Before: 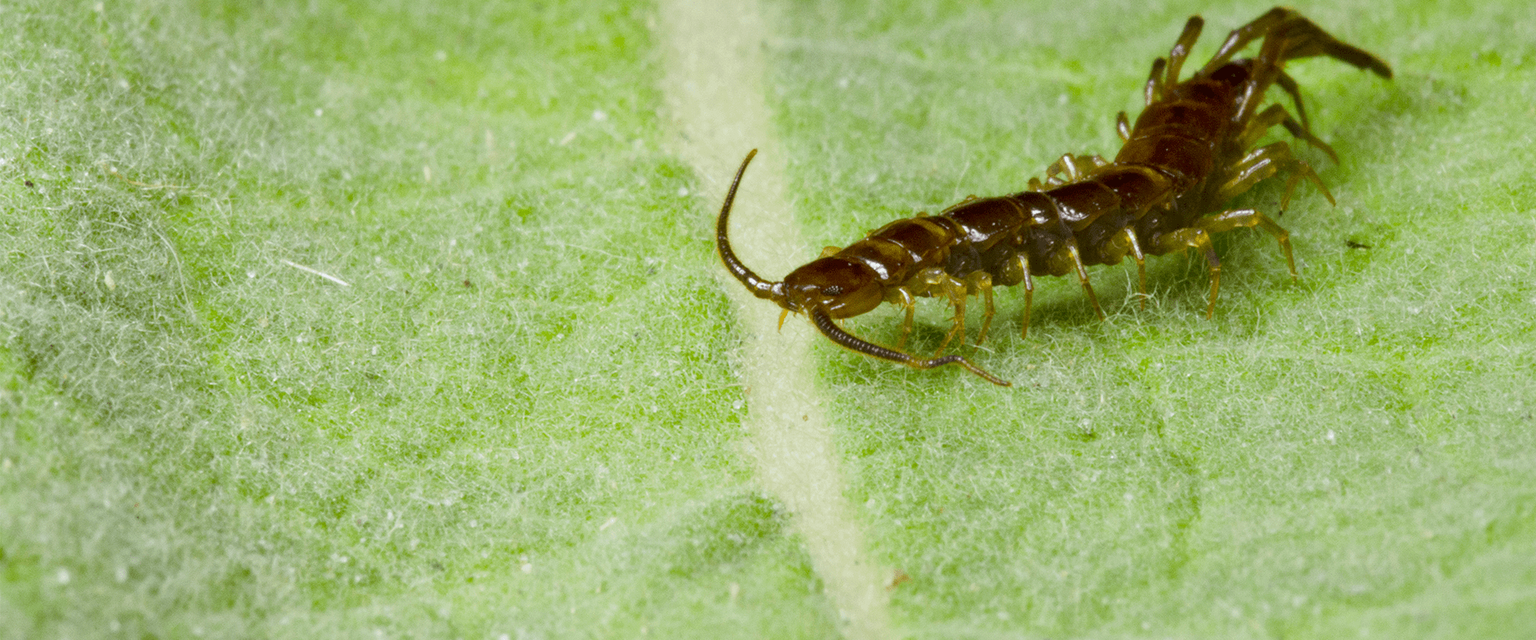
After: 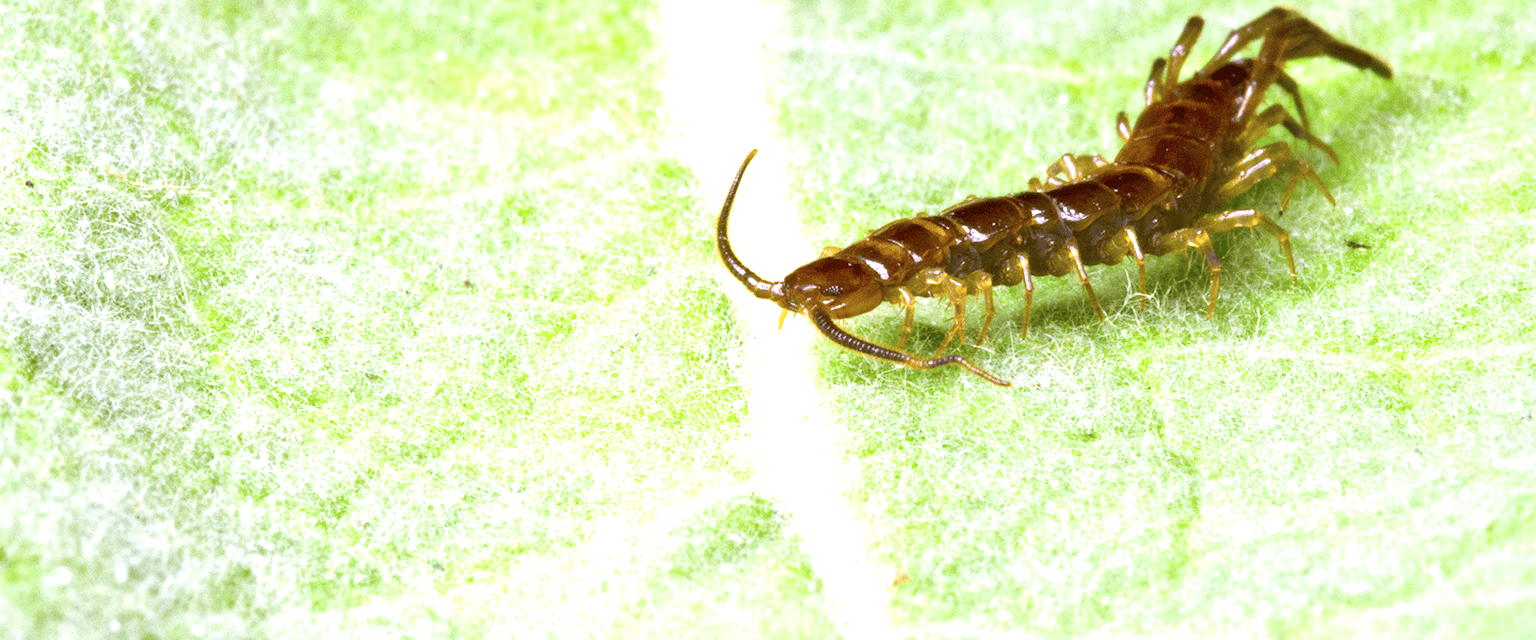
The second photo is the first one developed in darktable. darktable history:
white balance: red 1.188, blue 1.11
color calibration: illuminant Planckian (black body), x 0.378, y 0.375, temperature 4065 K
exposure: black level correction 0, exposure 1 EV, compensate exposure bias true, compensate highlight preservation false
